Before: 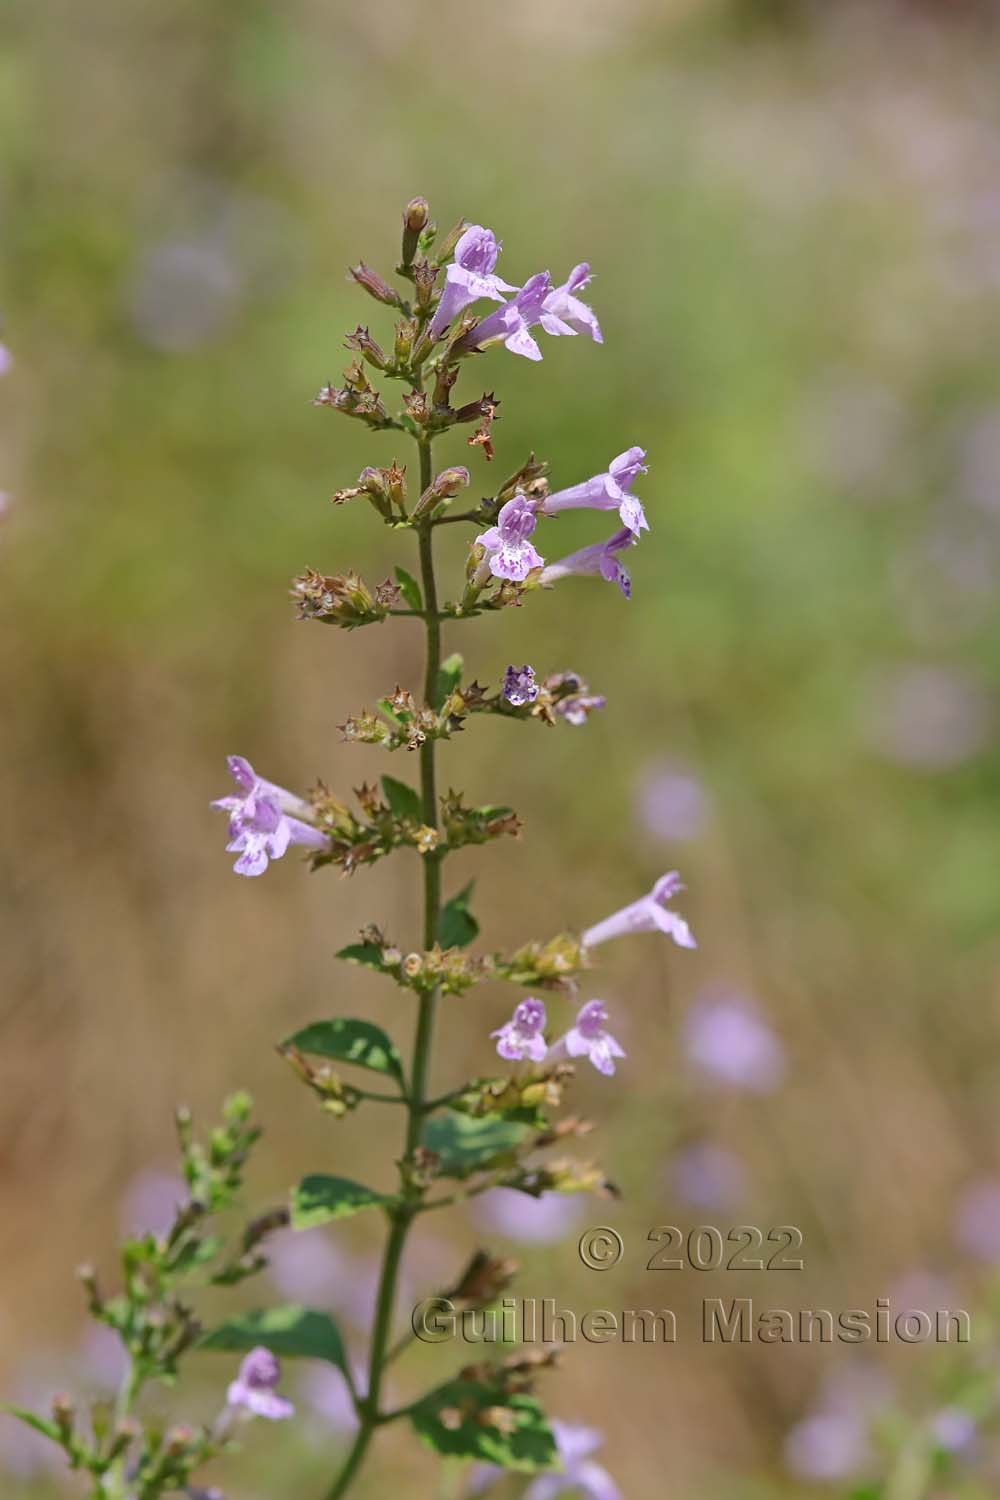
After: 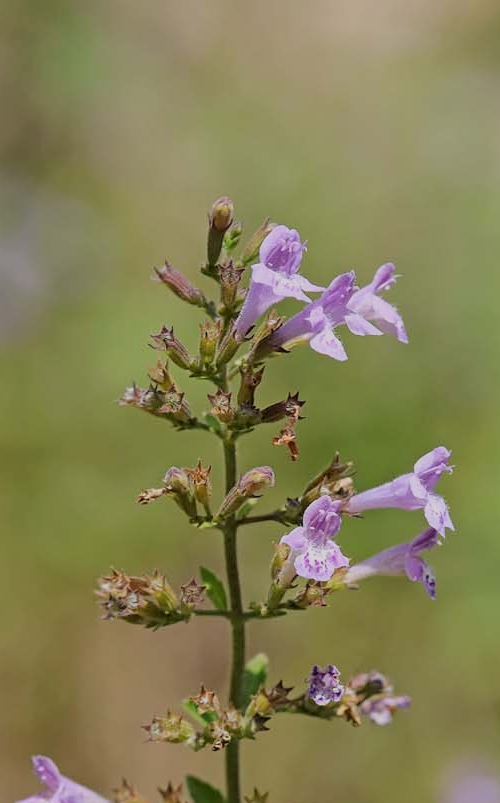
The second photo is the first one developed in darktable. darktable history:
crop: left 19.556%, right 30.401%, bottom 46.458%
exposure: compensate highlight preservation false
filmic rgb: black relative exposure -8.42 EV, white relative exposure 4.68 EV, hardness 3.82, color science v6 (2022)
local contrast: detail 110%
